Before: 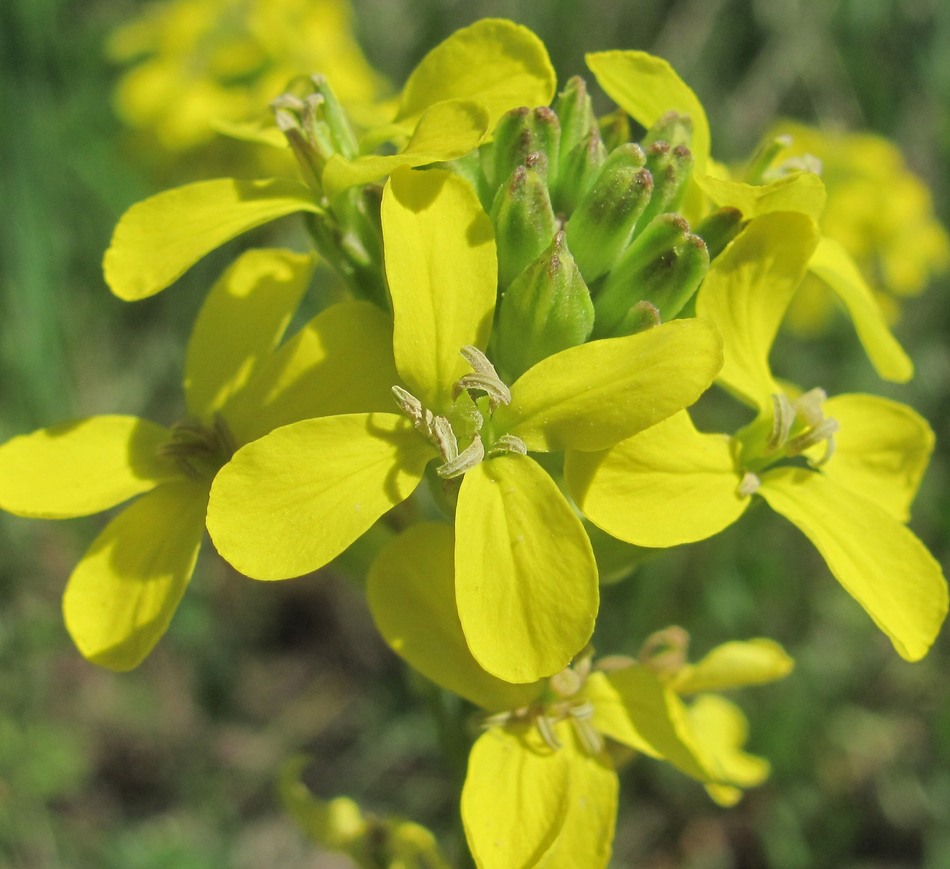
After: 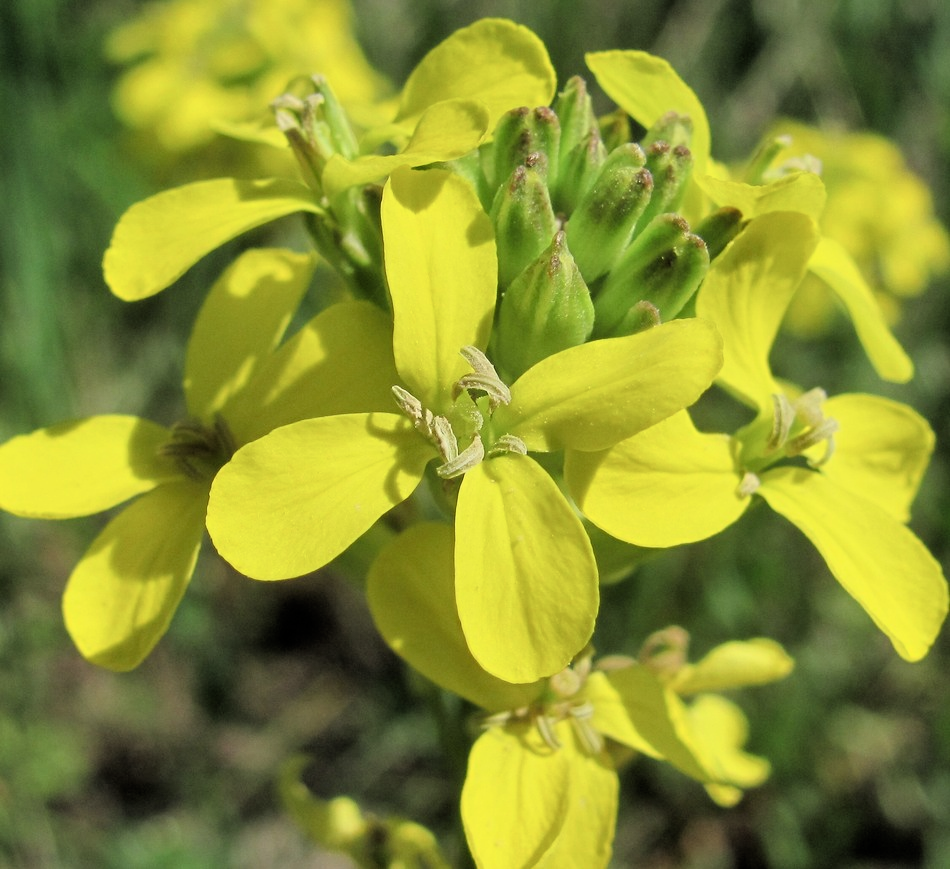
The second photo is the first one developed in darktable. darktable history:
filmic rgb: middle gray luminance 8.95%, black relative exposure -6.23 EV, white relative exposure 2.7 EV, target black luminance 0%, hardness 4.74, latitude 73.57%, contrast 1.33, shadows ↔ highlights balance 9.51%
